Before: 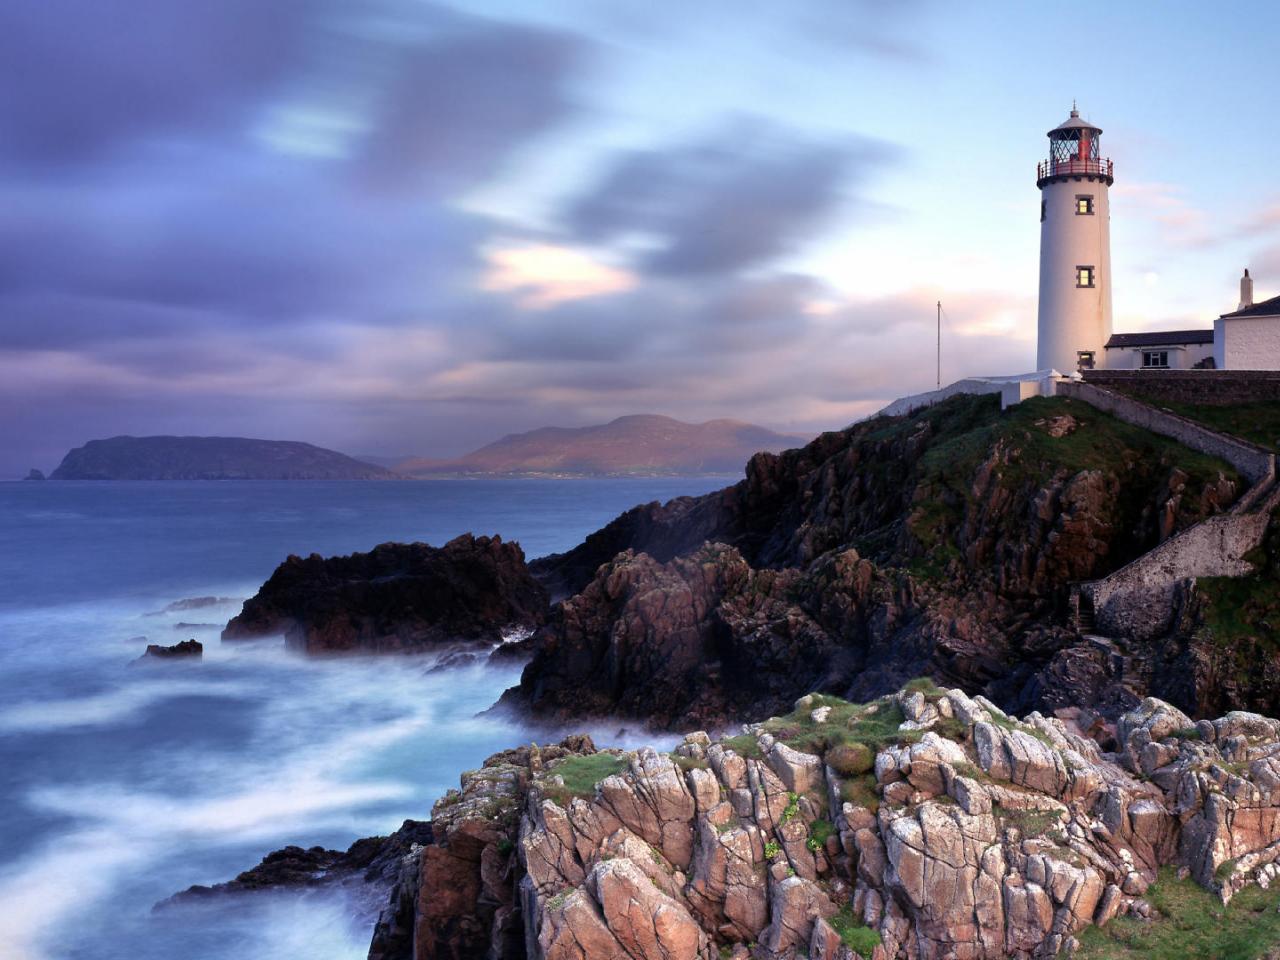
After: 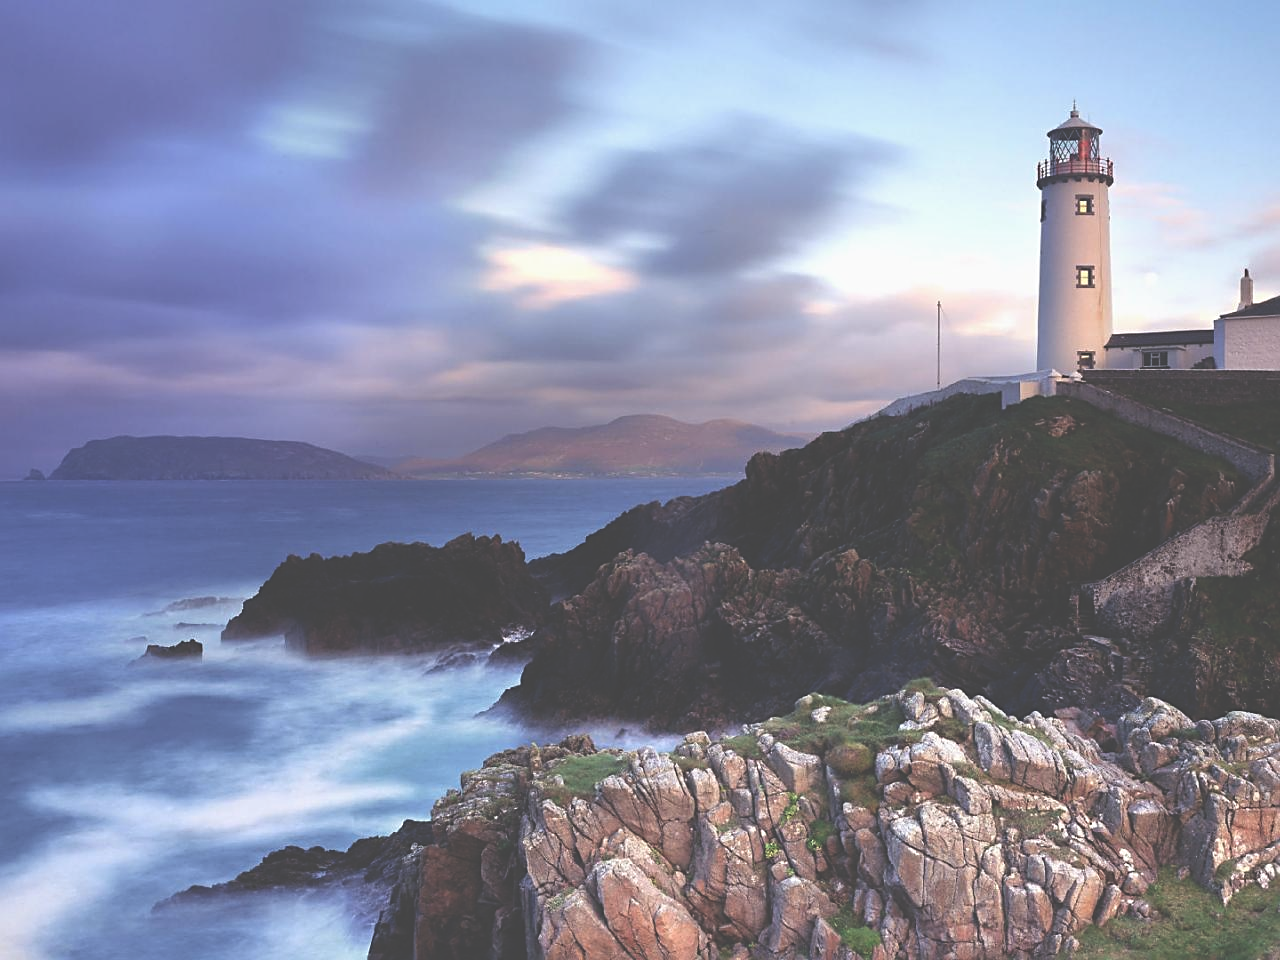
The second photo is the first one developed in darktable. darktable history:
exposure: black level correction -0.062, exposure -0.05 EV, compensate highlight preservation false
sharpen: on, module defaults
